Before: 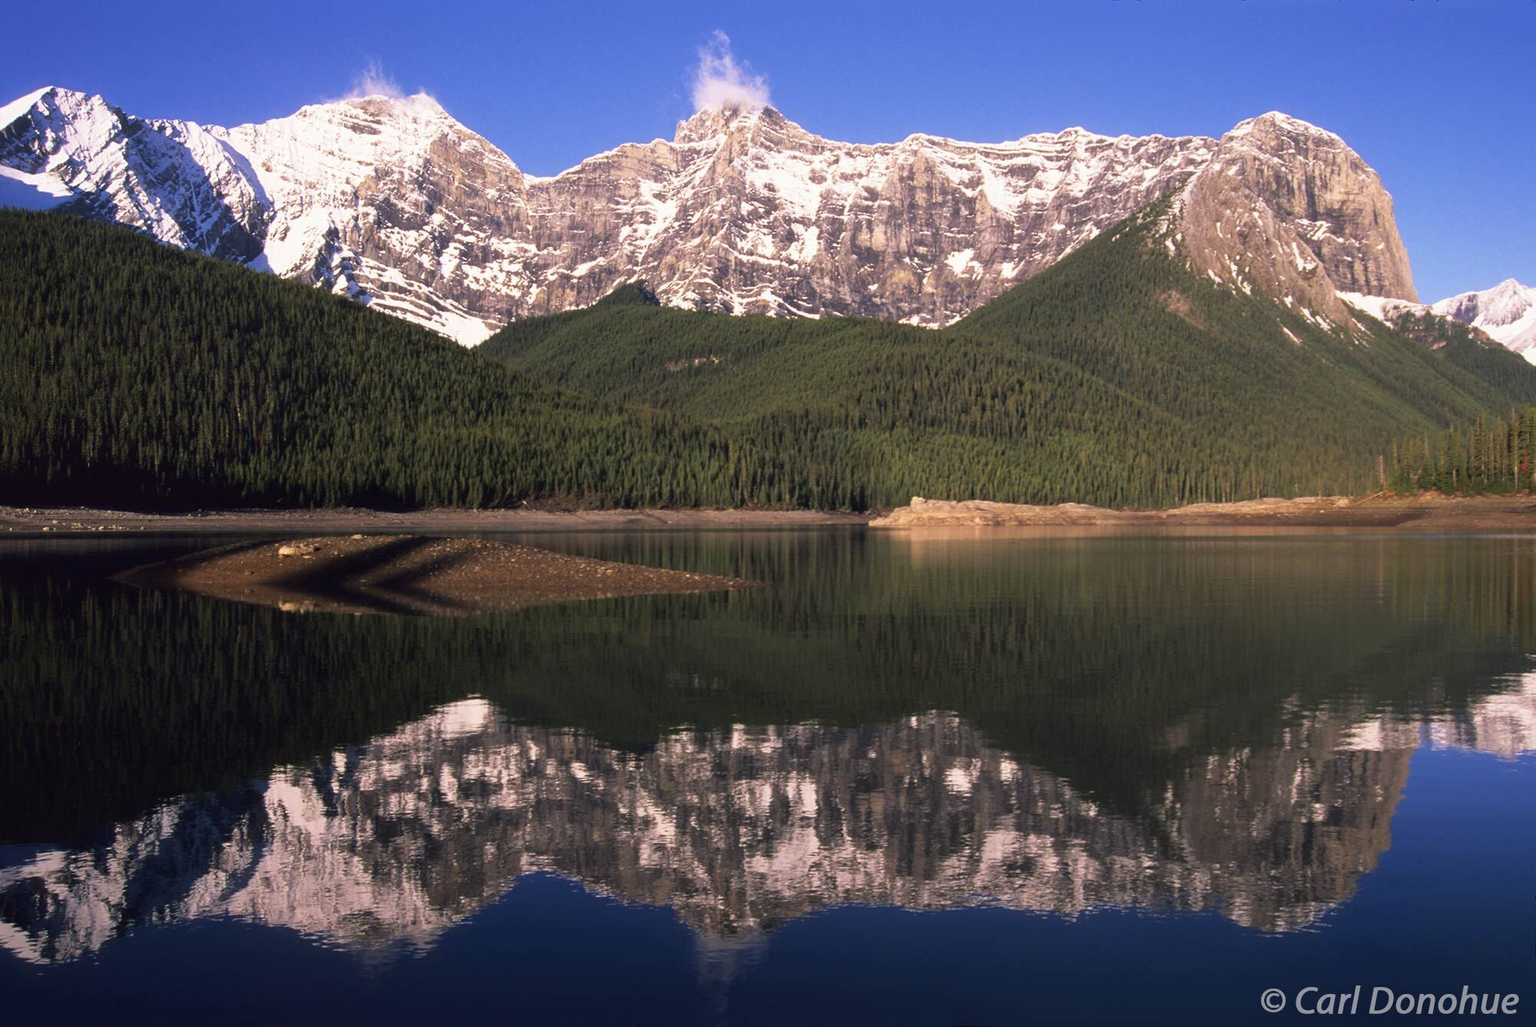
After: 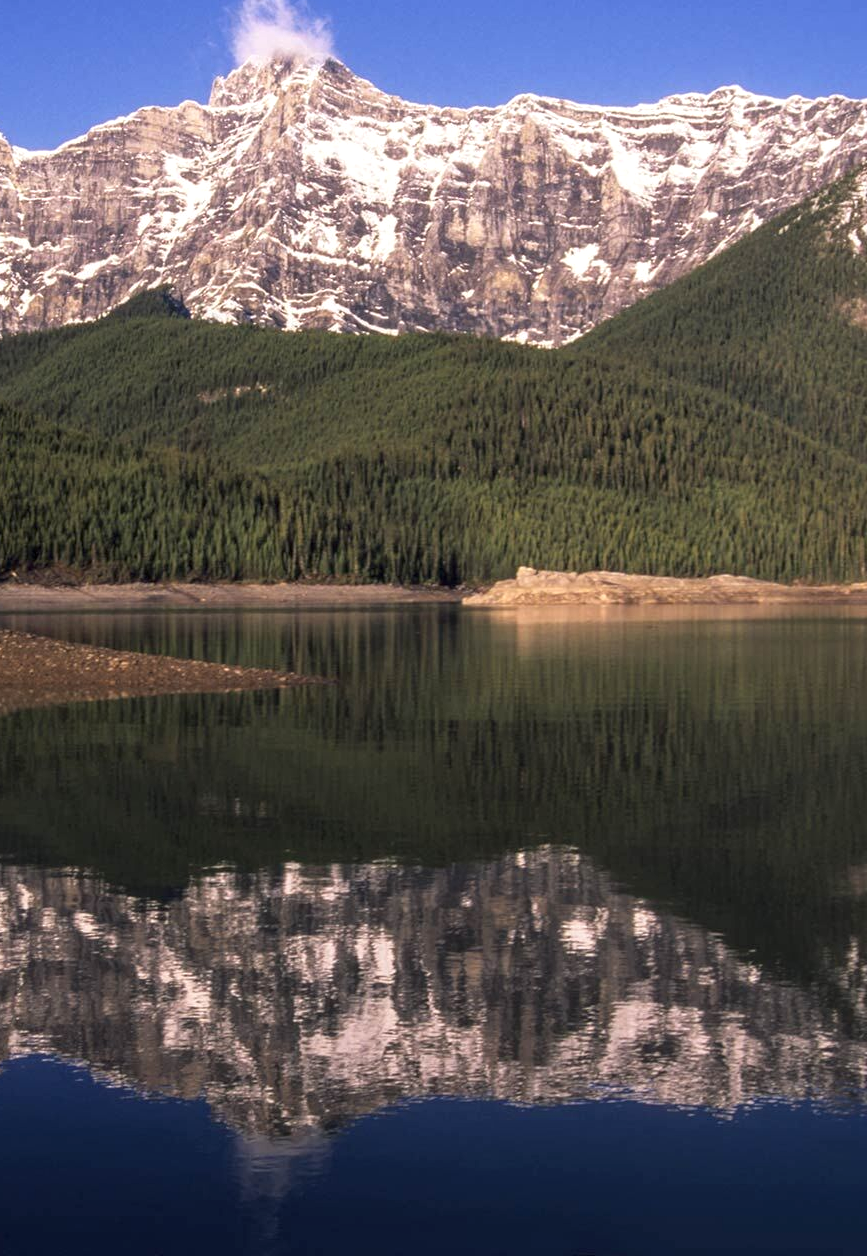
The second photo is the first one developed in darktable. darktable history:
crop: left 33.452%, top 6.025%, right 23.155%
local contrast: on, module defaults
